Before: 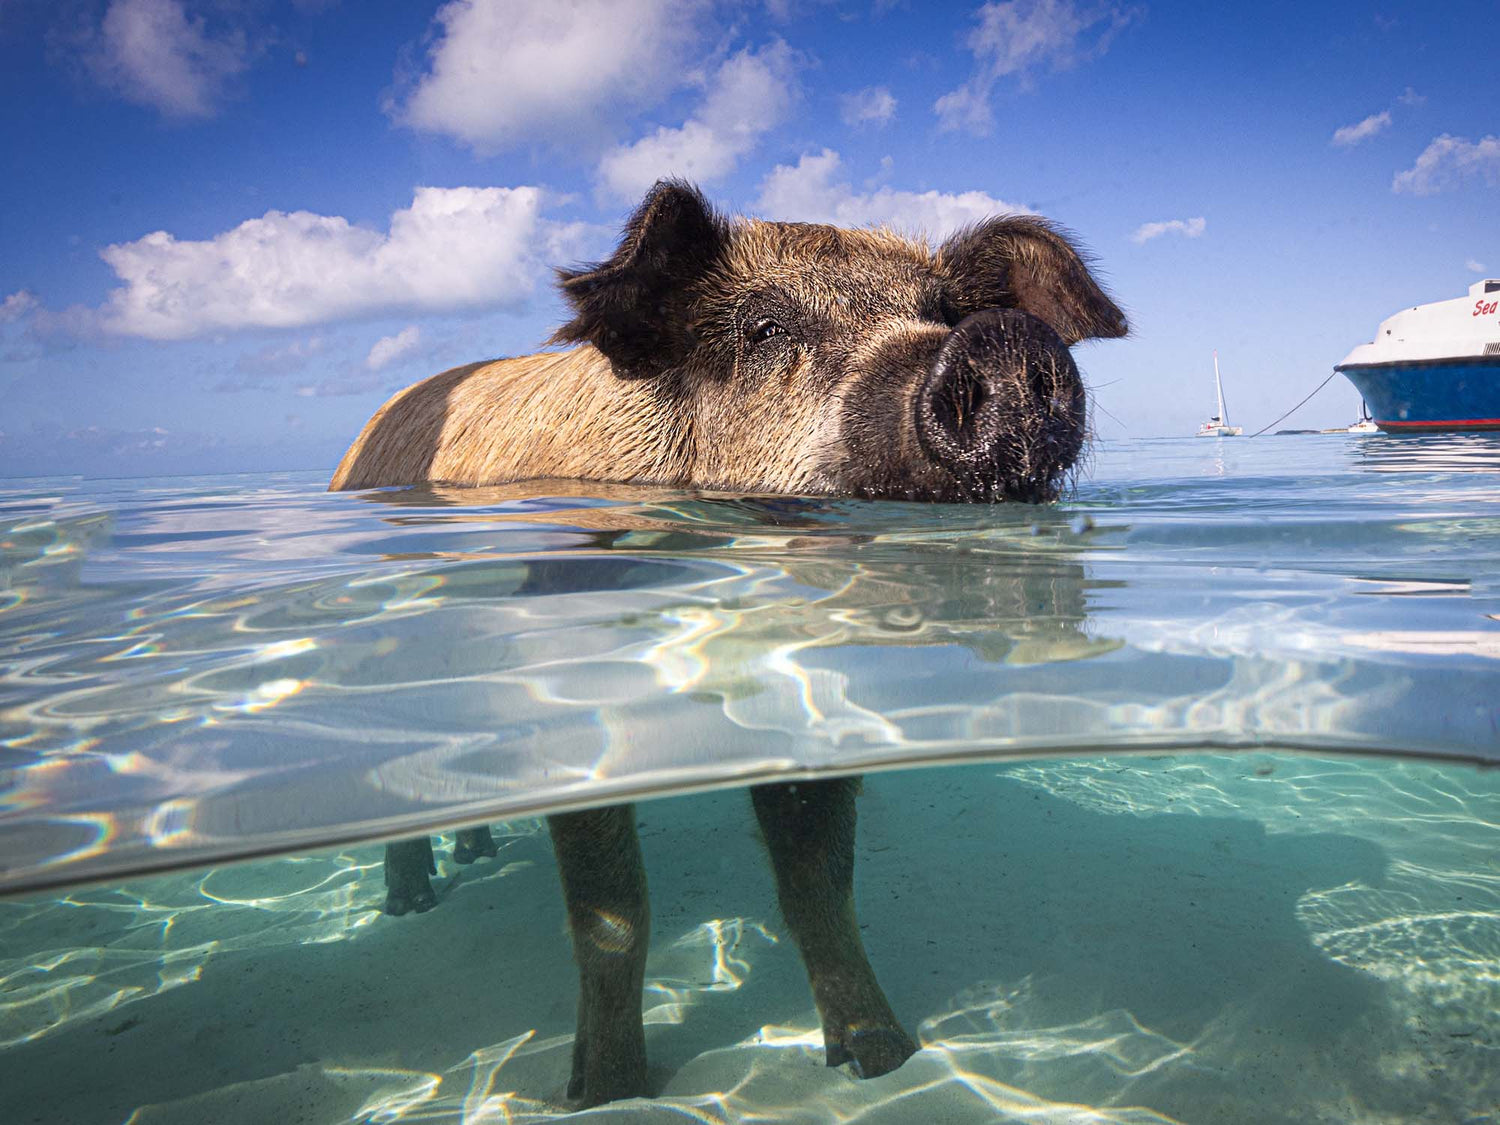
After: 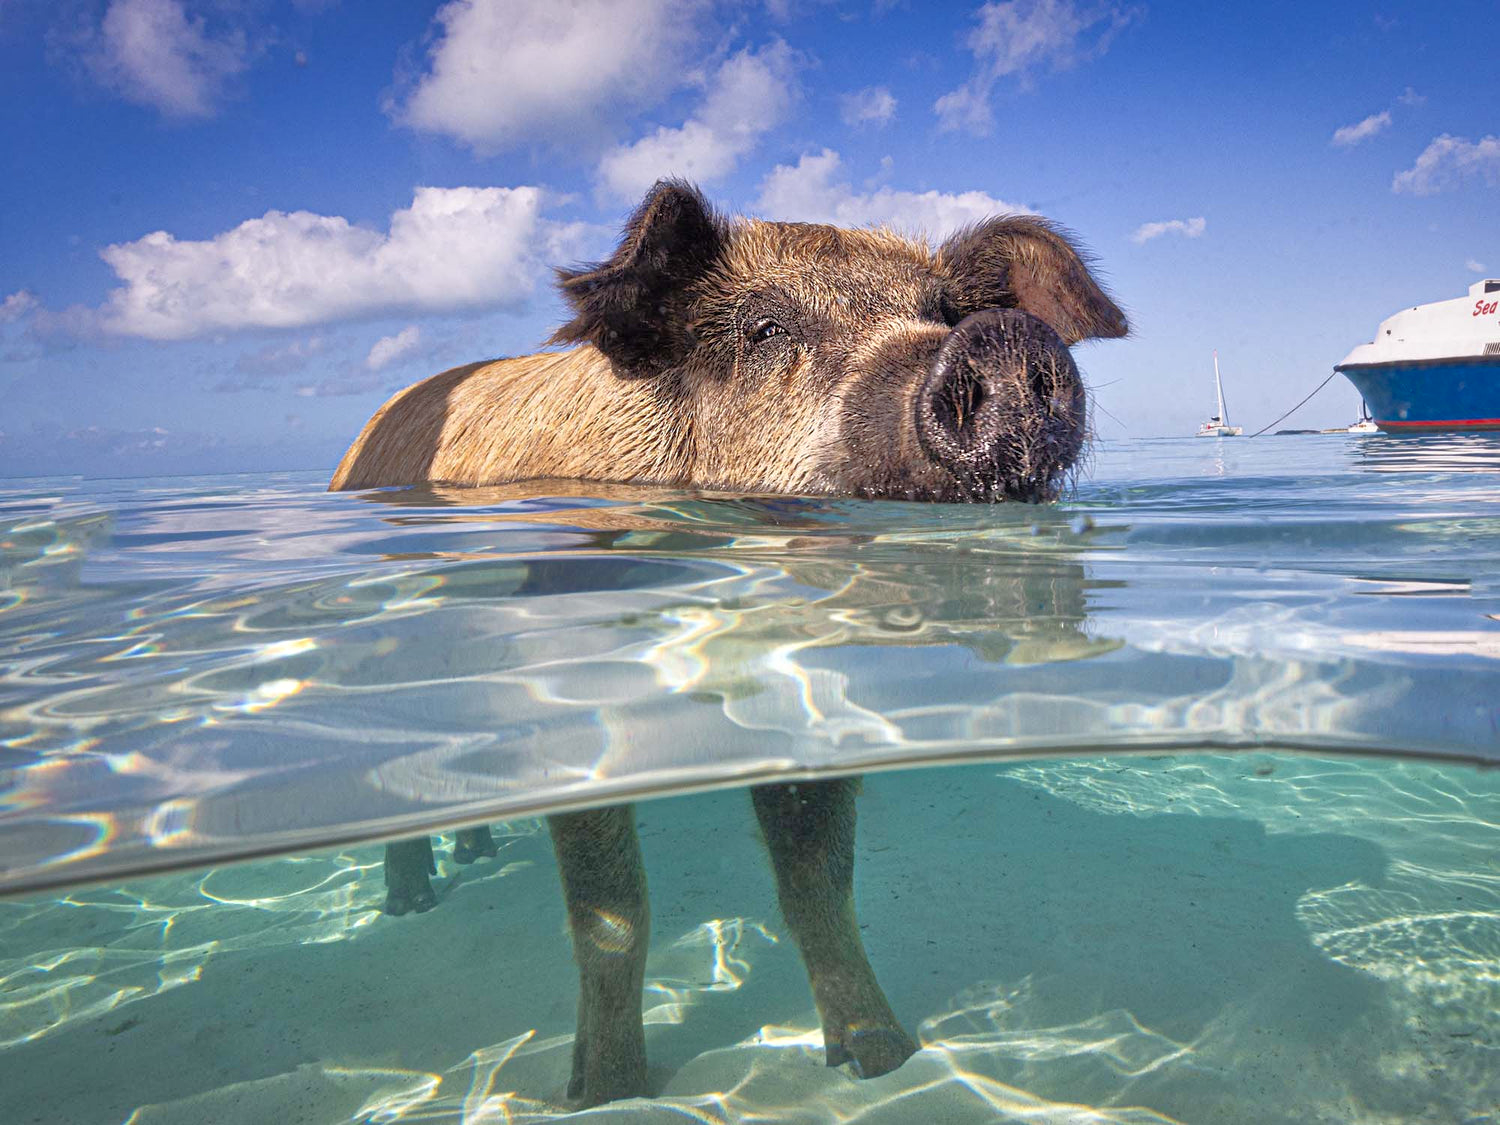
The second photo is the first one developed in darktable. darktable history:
shadows and highlights: low approximation 0.01, soften with gaussian
tone equalizer: -7 EV 0.153 EV, -6 EV 0.614 EV, -5 EV 1.15 EV, -4 EV 1.33 EV, -3 EV 1.12 EV, -2 EV 0.6 EV, -1 EV 0.16 EV
